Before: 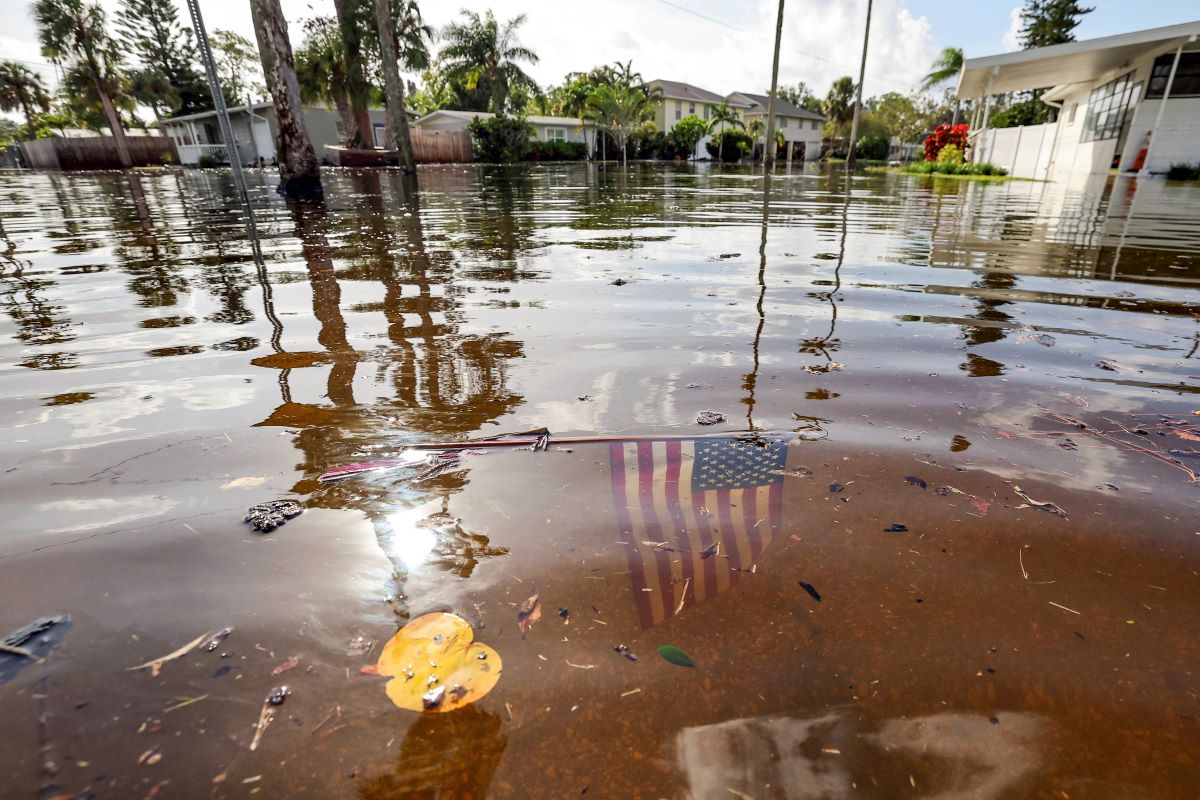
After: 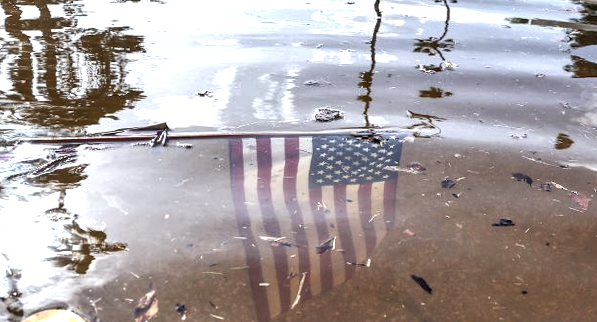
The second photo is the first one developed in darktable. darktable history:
crop: left 35.03%, top 36.625%, right 14.663%, bottom 20.057%
rotate and perspective: rotation 0.679°, lens shift (horizontal) 0.136, crop left 0.009, crop right 0.991, crop top 0.078, crop bottom 0.95
contrast brightness saturation: contrast -0.05, saturation -0.41
white balance: red 0.931, blue 1.11
local contrast: on, module defaults
exposure: exposure 0.95 EV, compensate highlight preservation false
shadows and highlights: shadows 52.42, soften with gaussian
